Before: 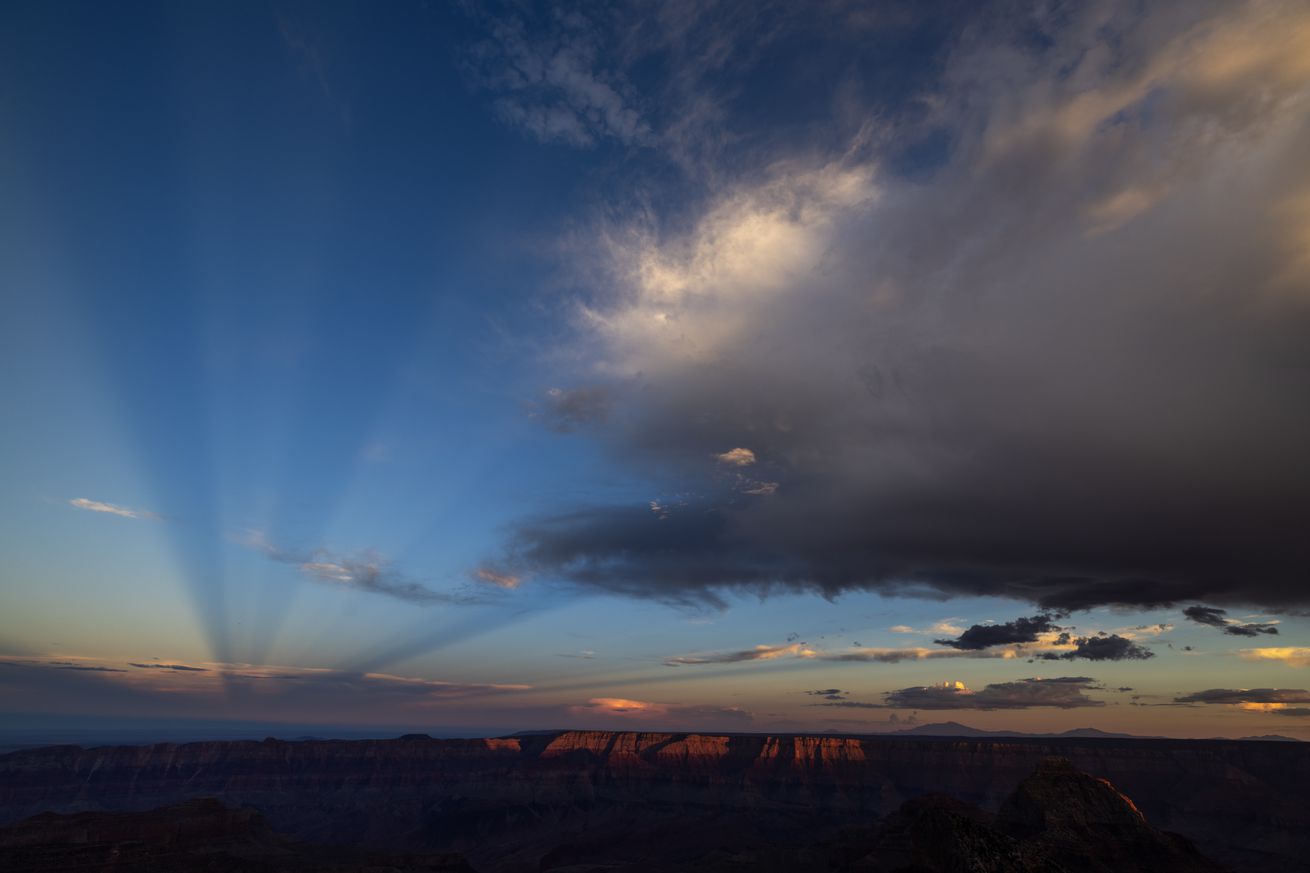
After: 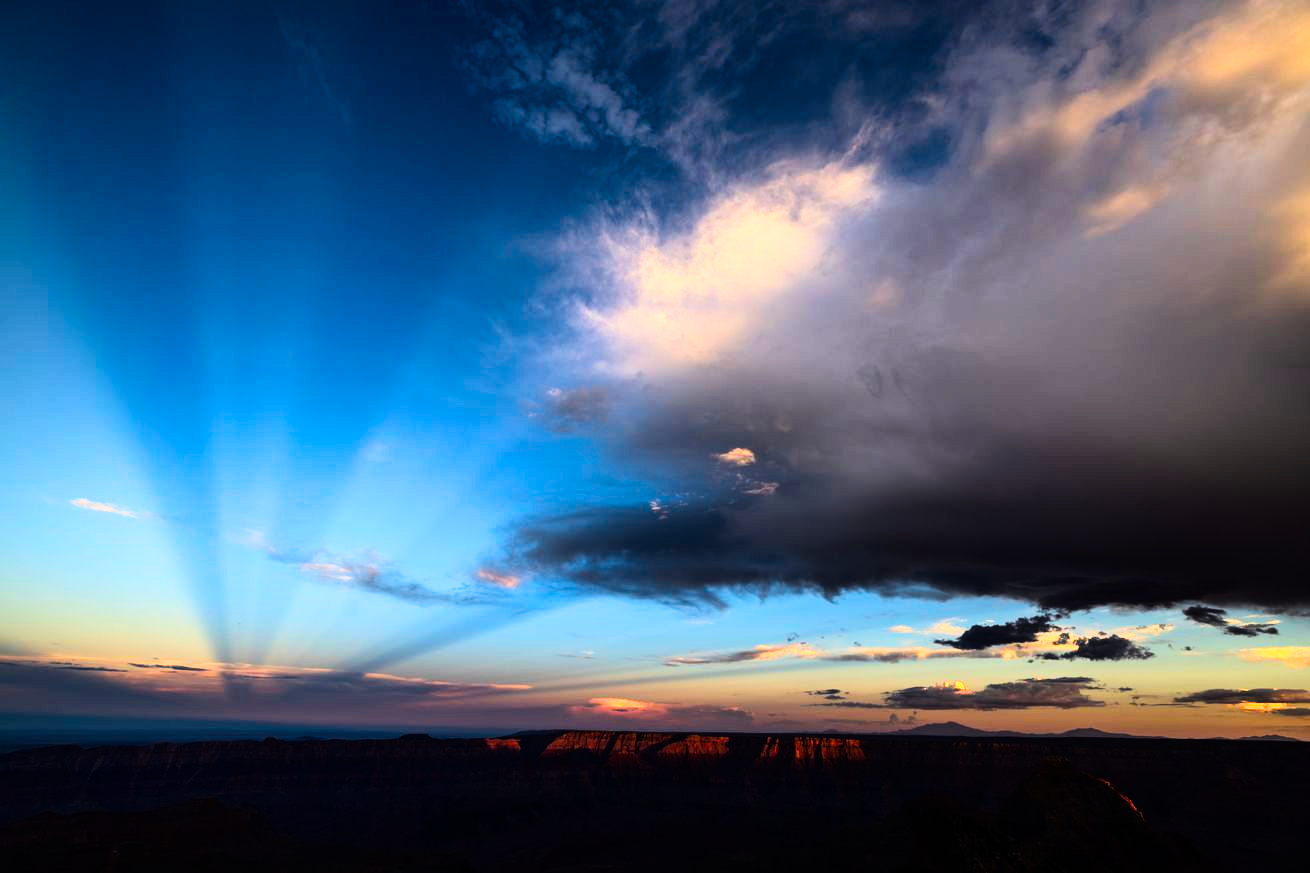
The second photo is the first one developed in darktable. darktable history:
velvia: strength 32%, mid-tones bias 0.2
rgb curve: curves: ch0 [(0, 0) (0.21, 0.15) (0.24, 0.21) (0.5, 0.75) (0.75, 0.96) (0.89, 0.99) (1, 1)]; ch1 [(0, 0.02) (0.21, 0.13) (0.25, 0.2) (0.5, 0.67) (0.75, 0.9) (0.89, 0.97) (1, 1)]; ch2 [(0, 0.02) (0.21, 0.13) (0.25, 0.2) (0.5, 0.67) (0.75, 0.9) (0.89, 0.97) (1, 1)], compensate middle gray true
